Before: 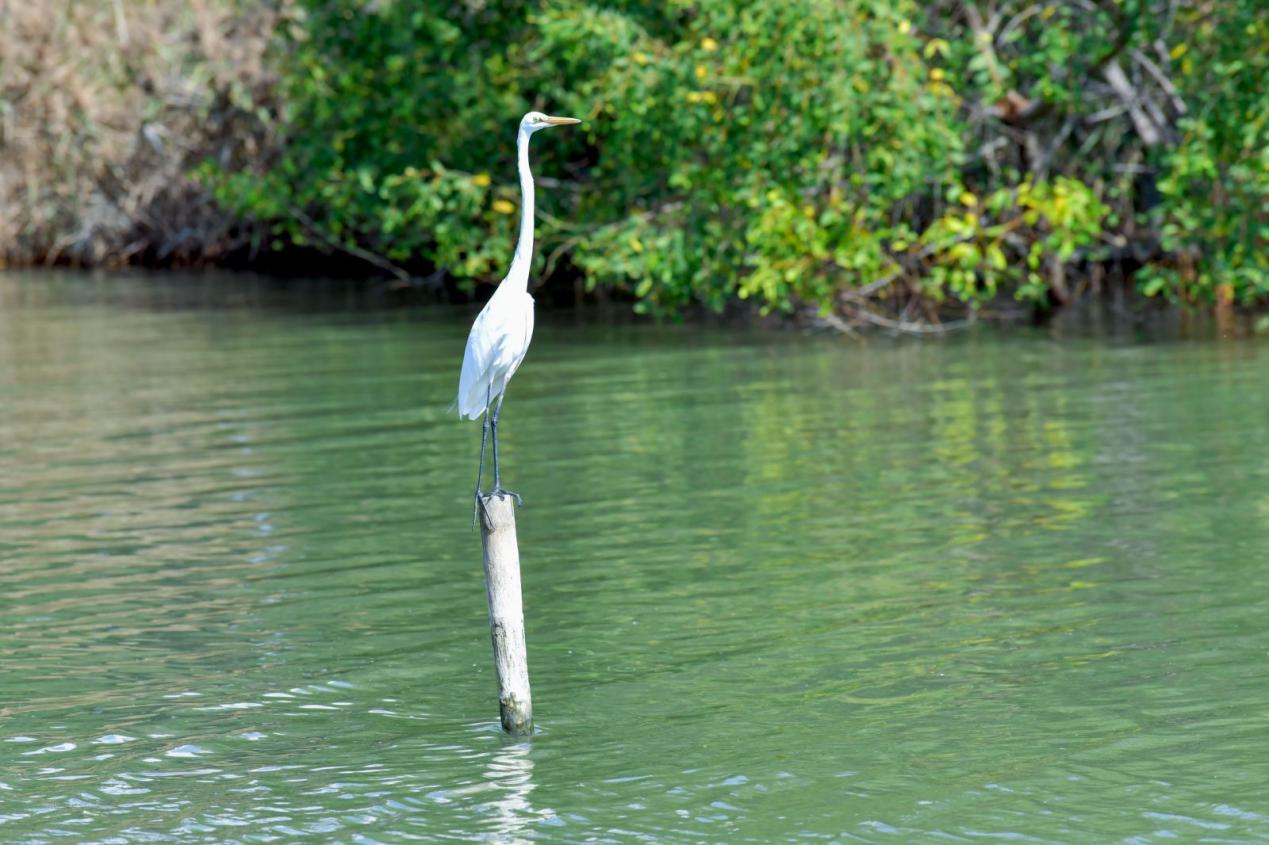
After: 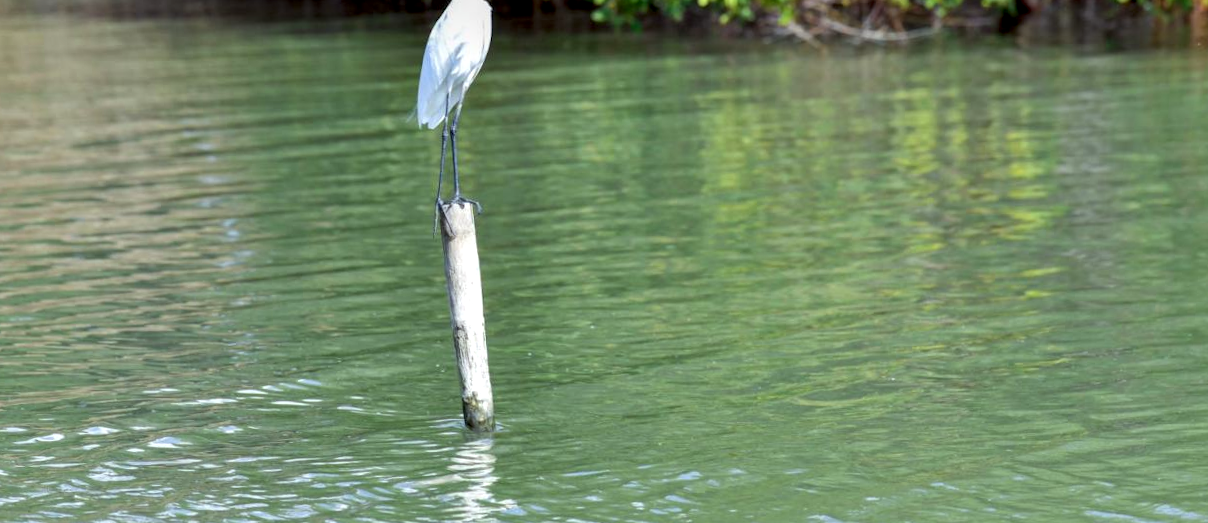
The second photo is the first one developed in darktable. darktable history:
rotate and perspective: rotation 0.074°, lens shift (vertical) 0.096, lens shift (horizontal) -0.041, crop left 0.043, crop right 0.952, crop top 0.024, crop bottom 0.979
local contrast: highlights 25%, shadows 75%, midtone range 0.75
color balance: mode lift, gamma, gain (sRGB), lift [1, 1.049, 1, 1]
crop and rotate: top 36.435%
